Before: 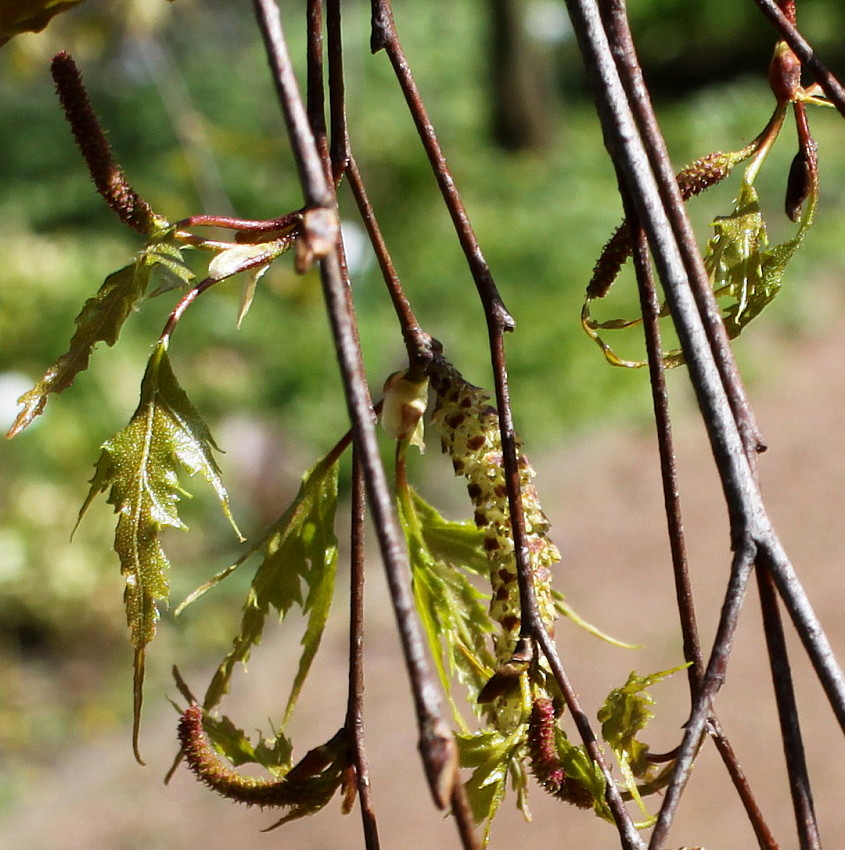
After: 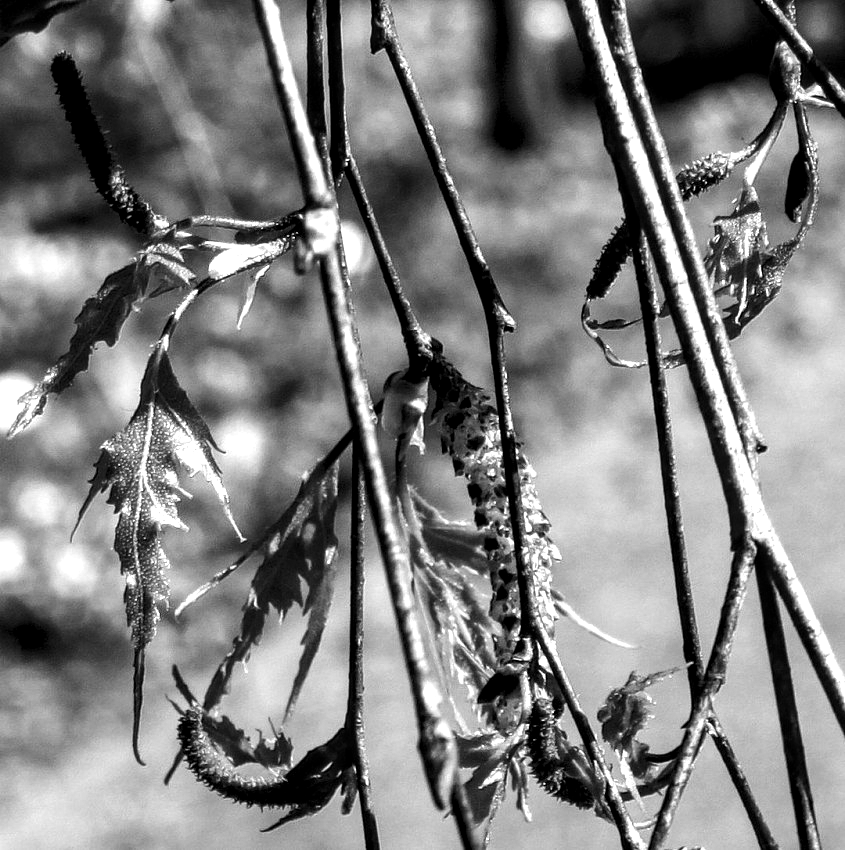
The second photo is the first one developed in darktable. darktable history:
tone equalizer: -8 EV -0.75 EV, -7 EV -0.7 EV, -6 EV -0.6 EV, -5 EV -0.4 EV, -3 EV 0.4 EV, -2 EV 0.6 EV, -1 EV 0.7 EV, +0 EV 0.75 EV, edges refinement/feathering 500, mask exposure compensation -1.57 EV, preserve details no
color calibration: output gray [0.25, 0.35, 0.4, 0], x 0.383, y 0.372, temperature 3905.17 K
local contrast: detail 150%
